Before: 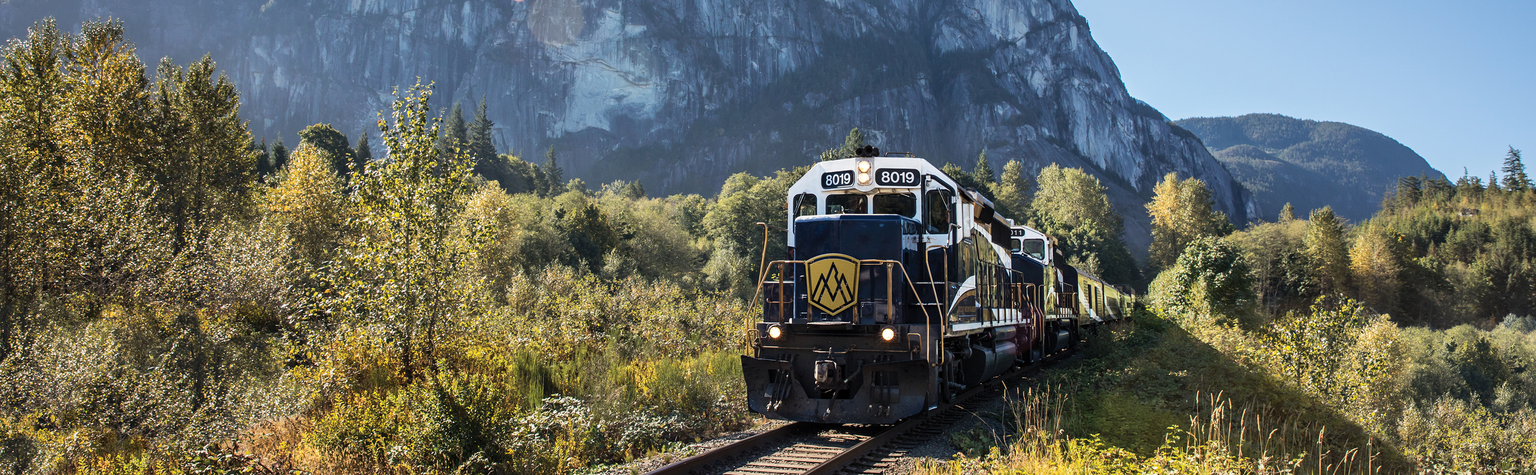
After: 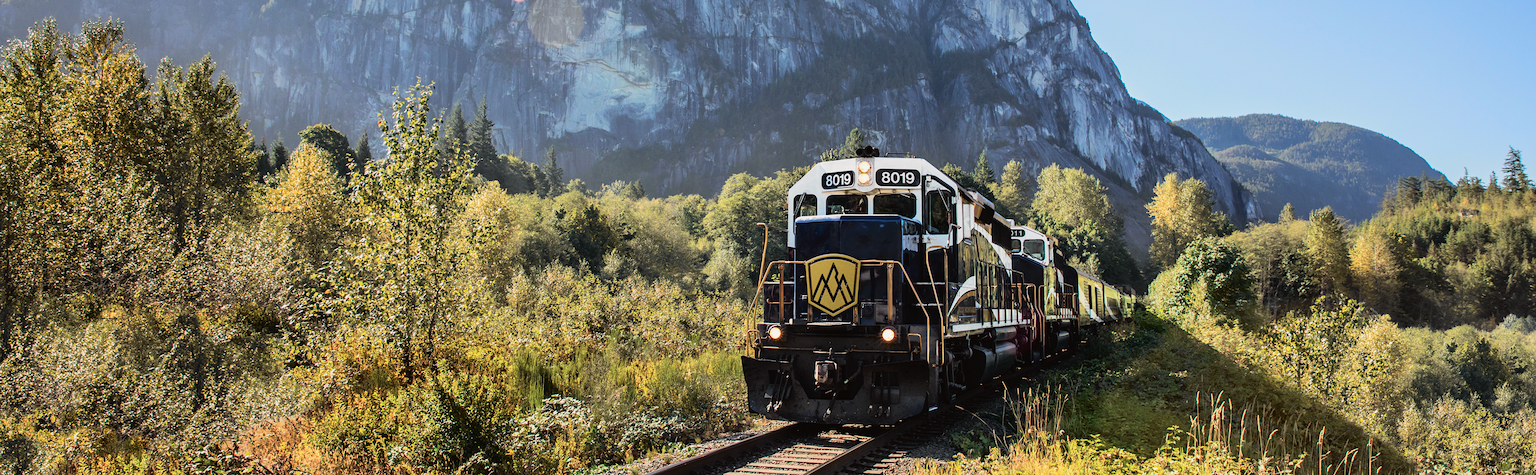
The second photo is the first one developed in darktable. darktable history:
tone curve: curves: ch0 [(0, 0.019) (0.066, 0.043) (0.189, 0.182) (0.368, 0.407) (0.501, 0.564) (0.677, 0.729) (0.851, 0.861) (0.997, 0.959)]; ch1 [(0, 0) (0.187, 0.121) (0.388, 0.346) (0.437, 0.409) (0.474, 0.472) (0.499, 0.501) (0.514, 0.515) (0.542, 0.557) (0.645, 0.686) (0.812, 0.856) (1, 1)]; ch2 [(0, 0) (0.246, 0.214) (0.421, 0.427) (0.459, 0.484) (0.5, 0.504) (0.518, 0.523) (0.529, 0.548) (0.56, 0.576) (0.607, 0.63) (0.744, 0.734) (0.867, 0.821) (0.993, 0.889)], color space Lab, independent channels, preserve colors none
